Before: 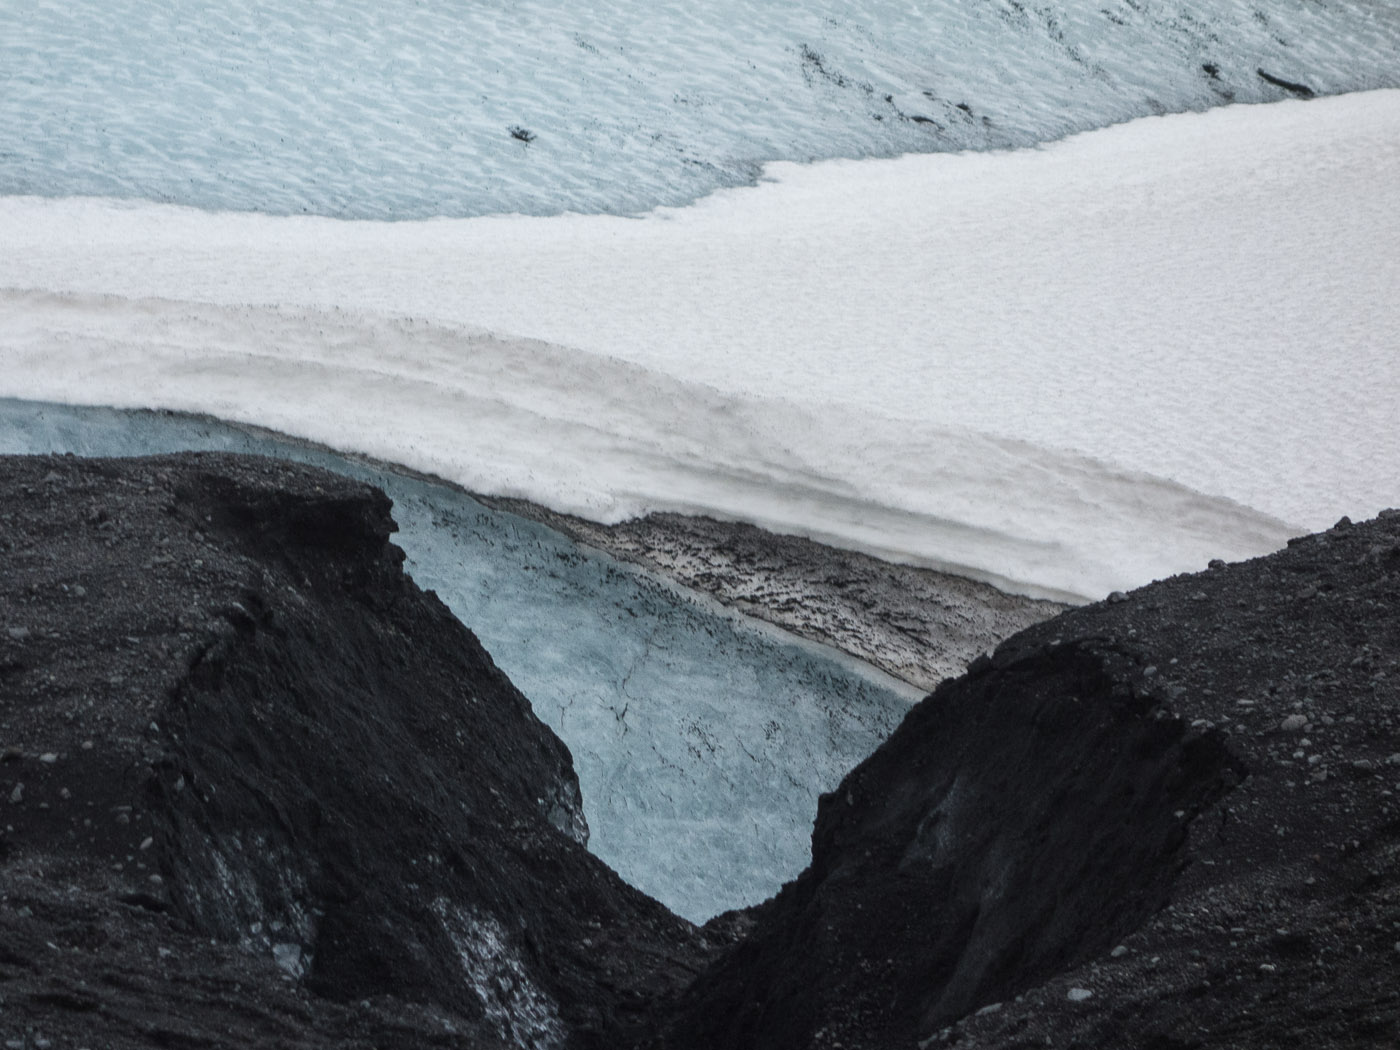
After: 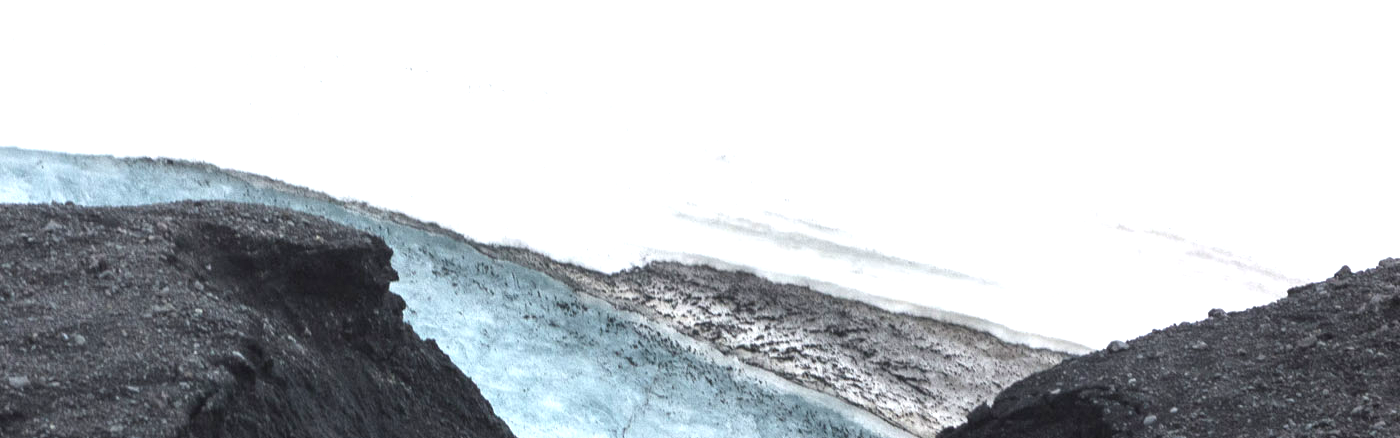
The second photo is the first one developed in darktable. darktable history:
exposure: black level correction 0, exposure 1.39 EV, compensate exposure bias true, compensate highlight preservation false
crop and rotate: top 23.908%, bottom 34.356%
